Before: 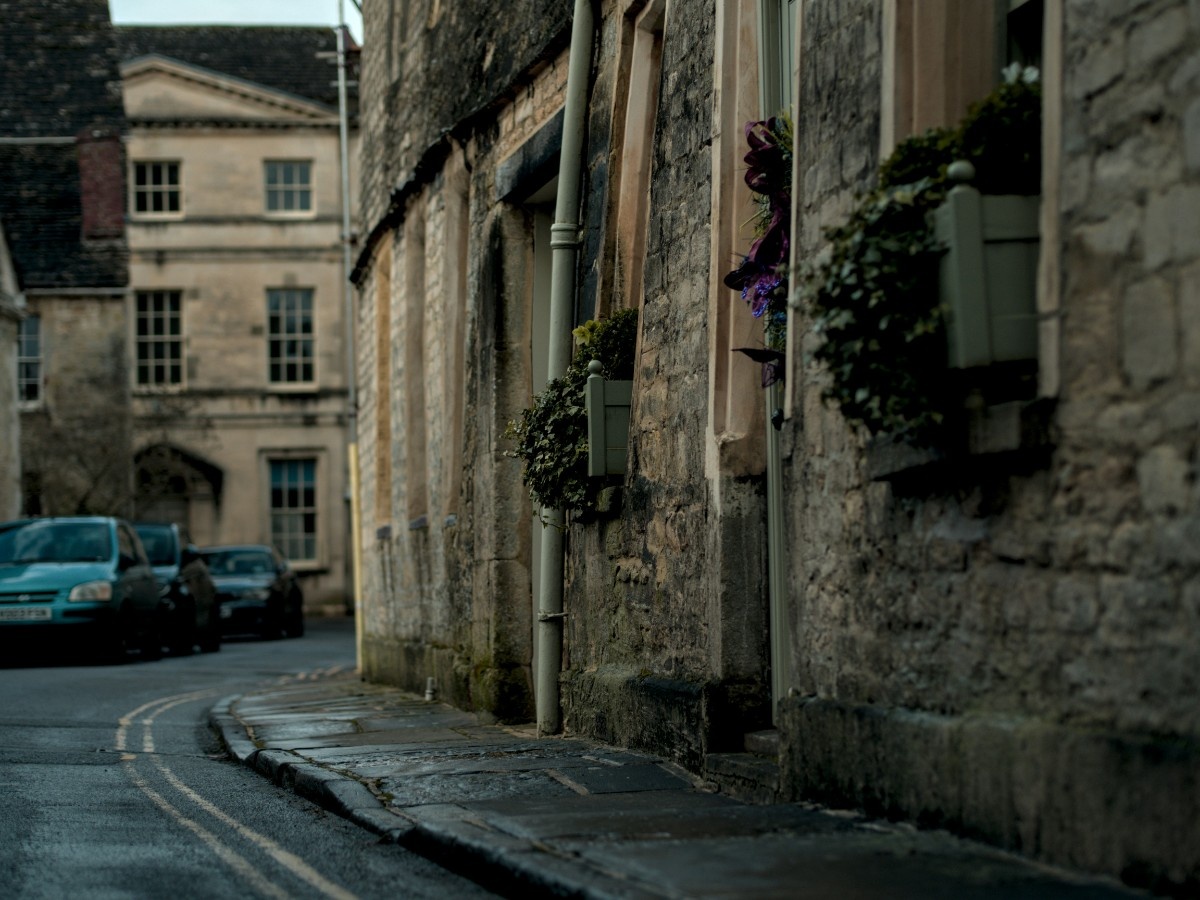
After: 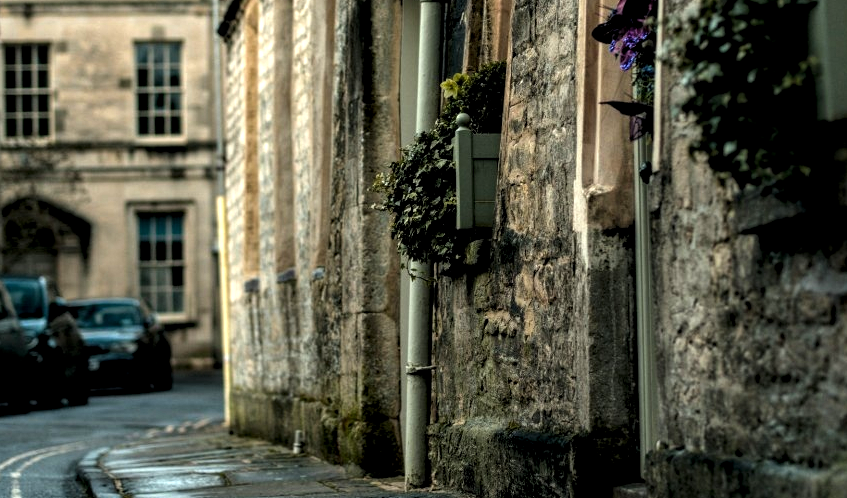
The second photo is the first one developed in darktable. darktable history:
crop: left 11.056%, top 27.452%, right 18.28%, bottom 17.115%
local contrast: detail 130%
levels: black 3.84%, levels [0.012, 0.367, 0.697]
exposure: compensate highlight preservation false
